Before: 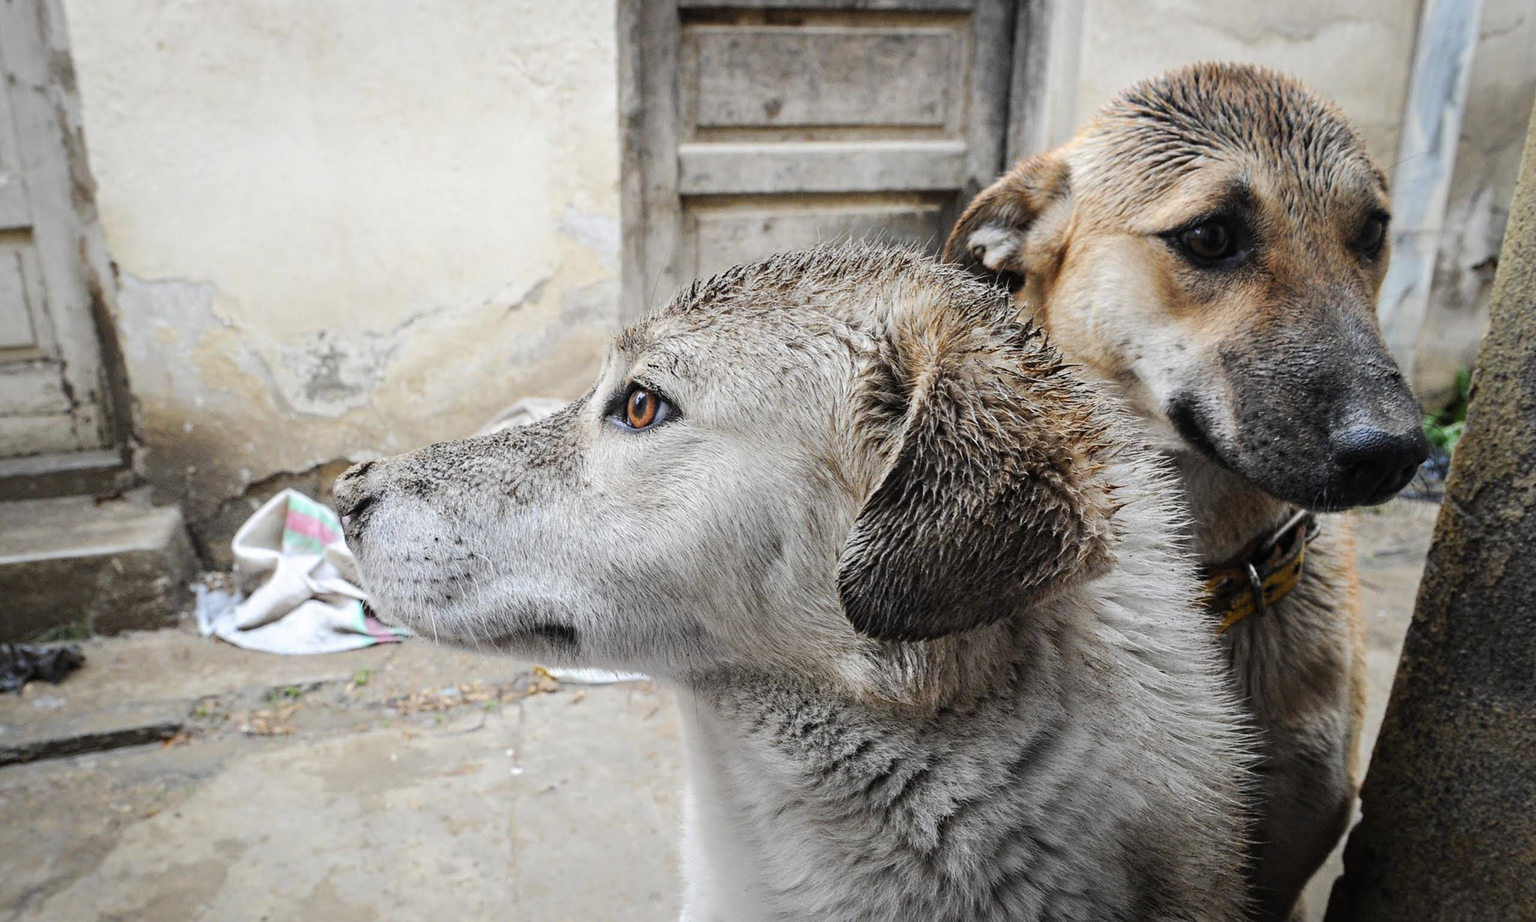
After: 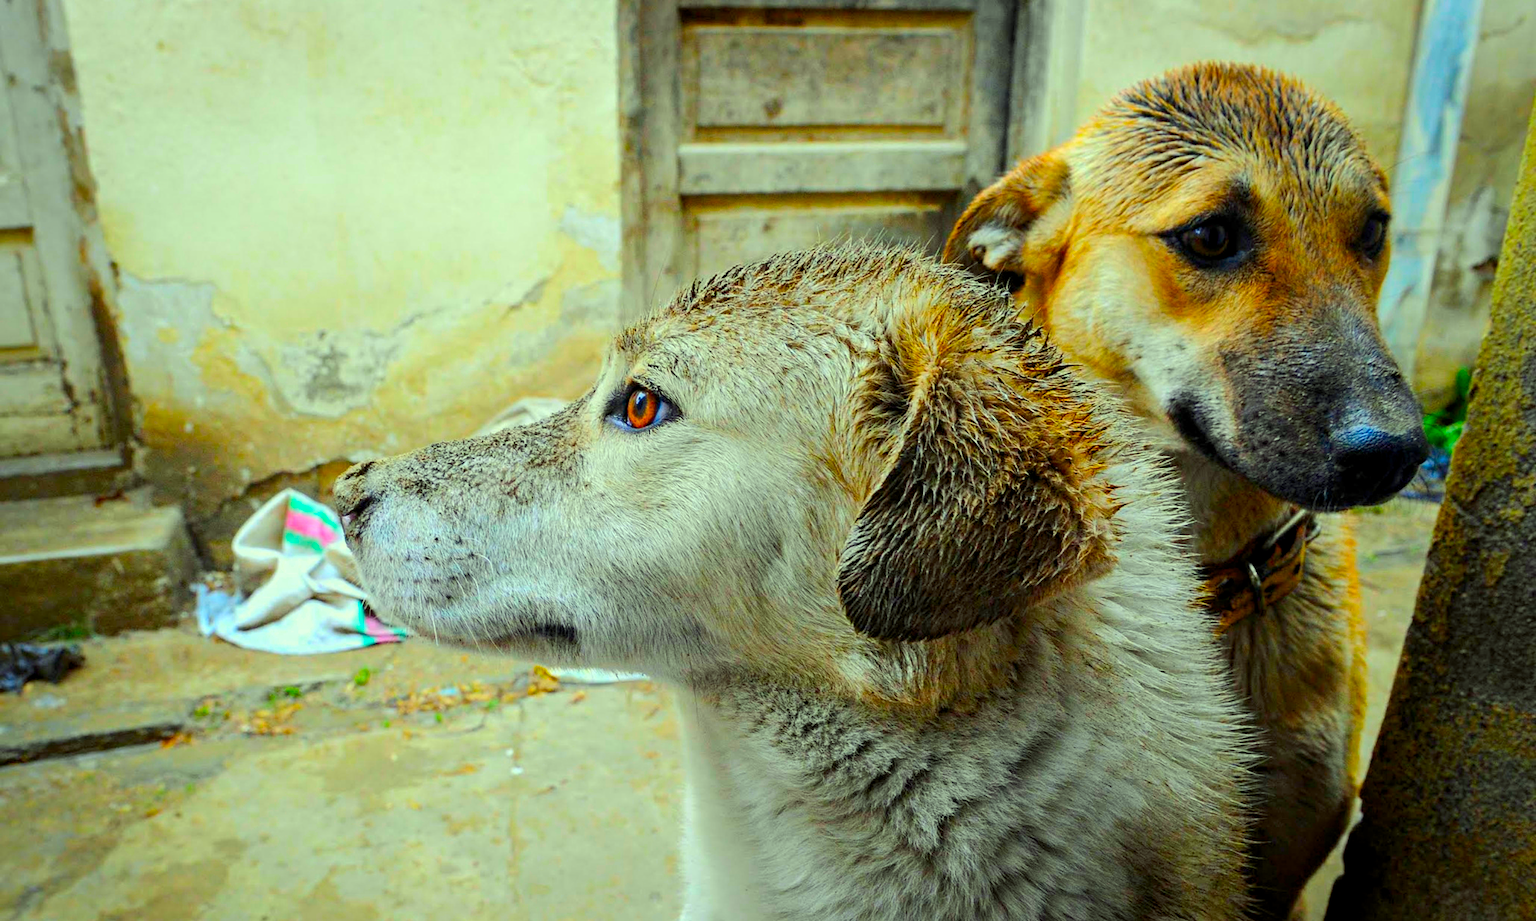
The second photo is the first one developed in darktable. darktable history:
exposure: black level correction 0.004, exposure 0.014 EV, compensate highlight preservation false
color correction: highlights a* -10.77, highlights b* 9.8, saturation 1.72
color balance rgb: linear chroma grading › global chroma 25%, perceptual saturation grading › global saturation 50%
